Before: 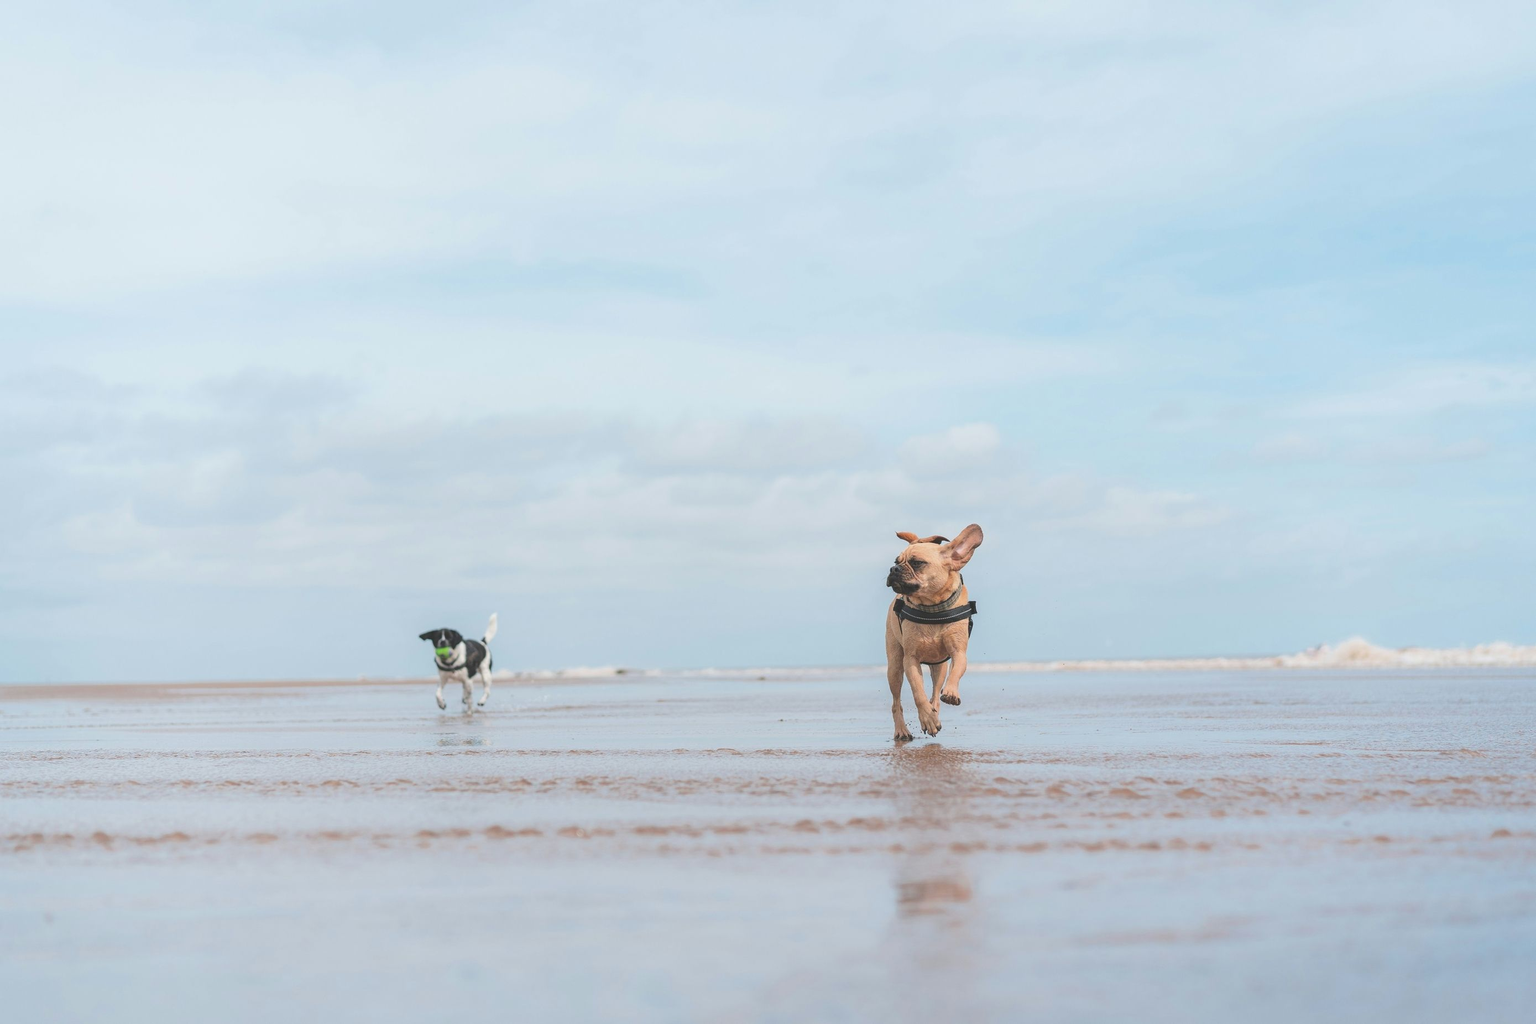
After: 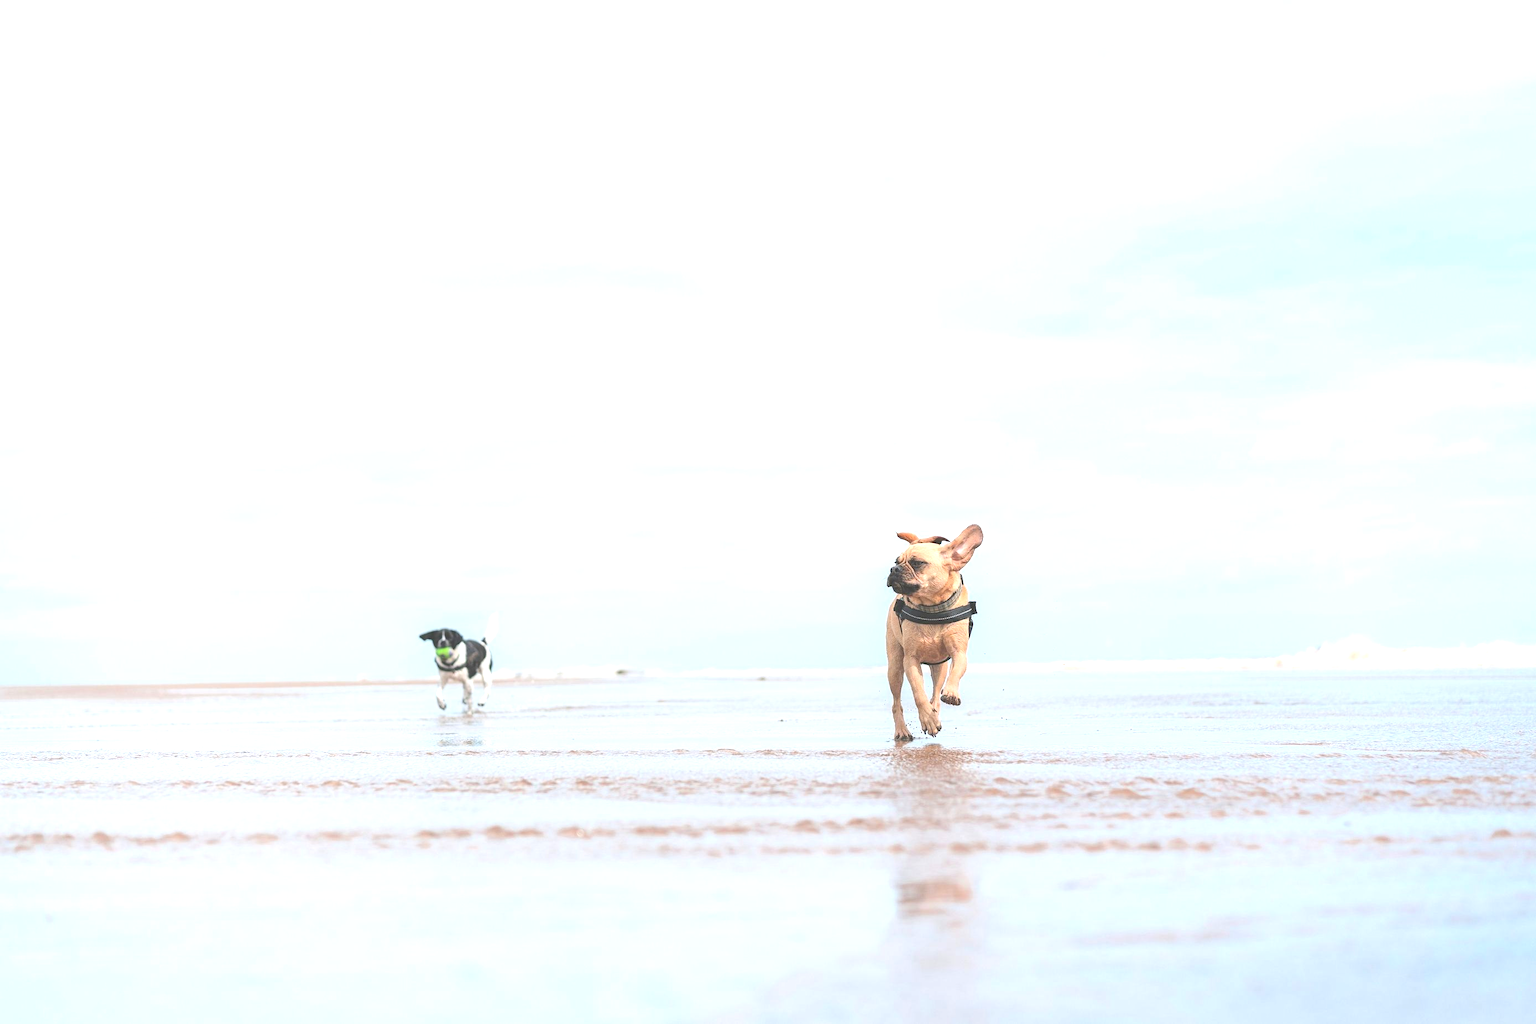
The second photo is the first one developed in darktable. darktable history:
exposure: black level correction 0, exposure 0.898 EV, compensate exposure bias true, compensate highlight preservation false
